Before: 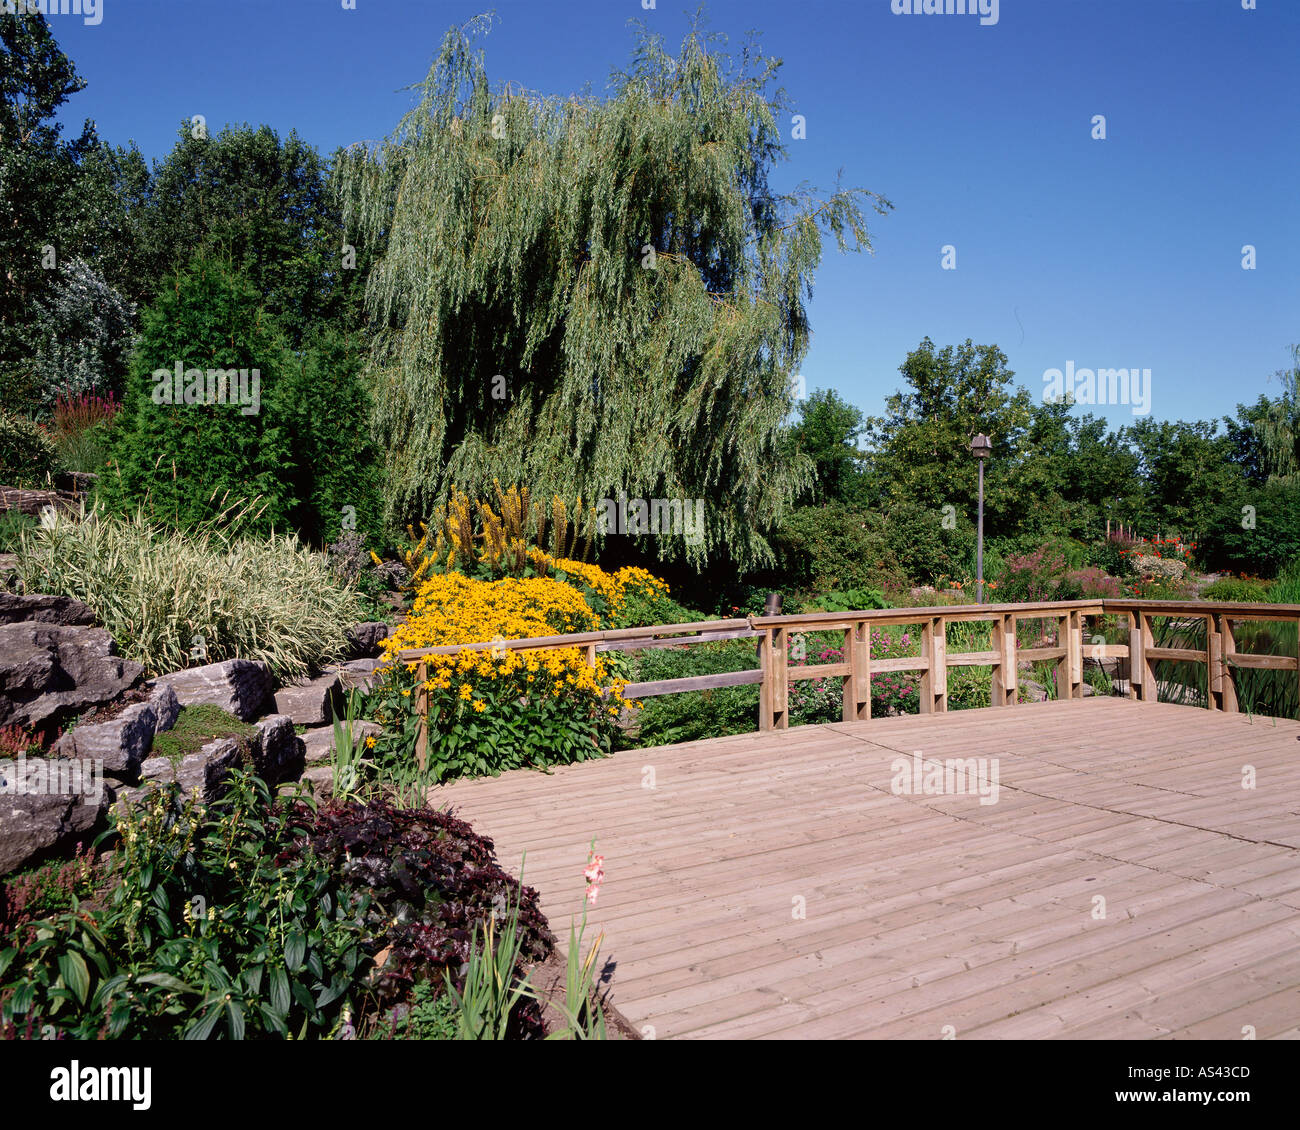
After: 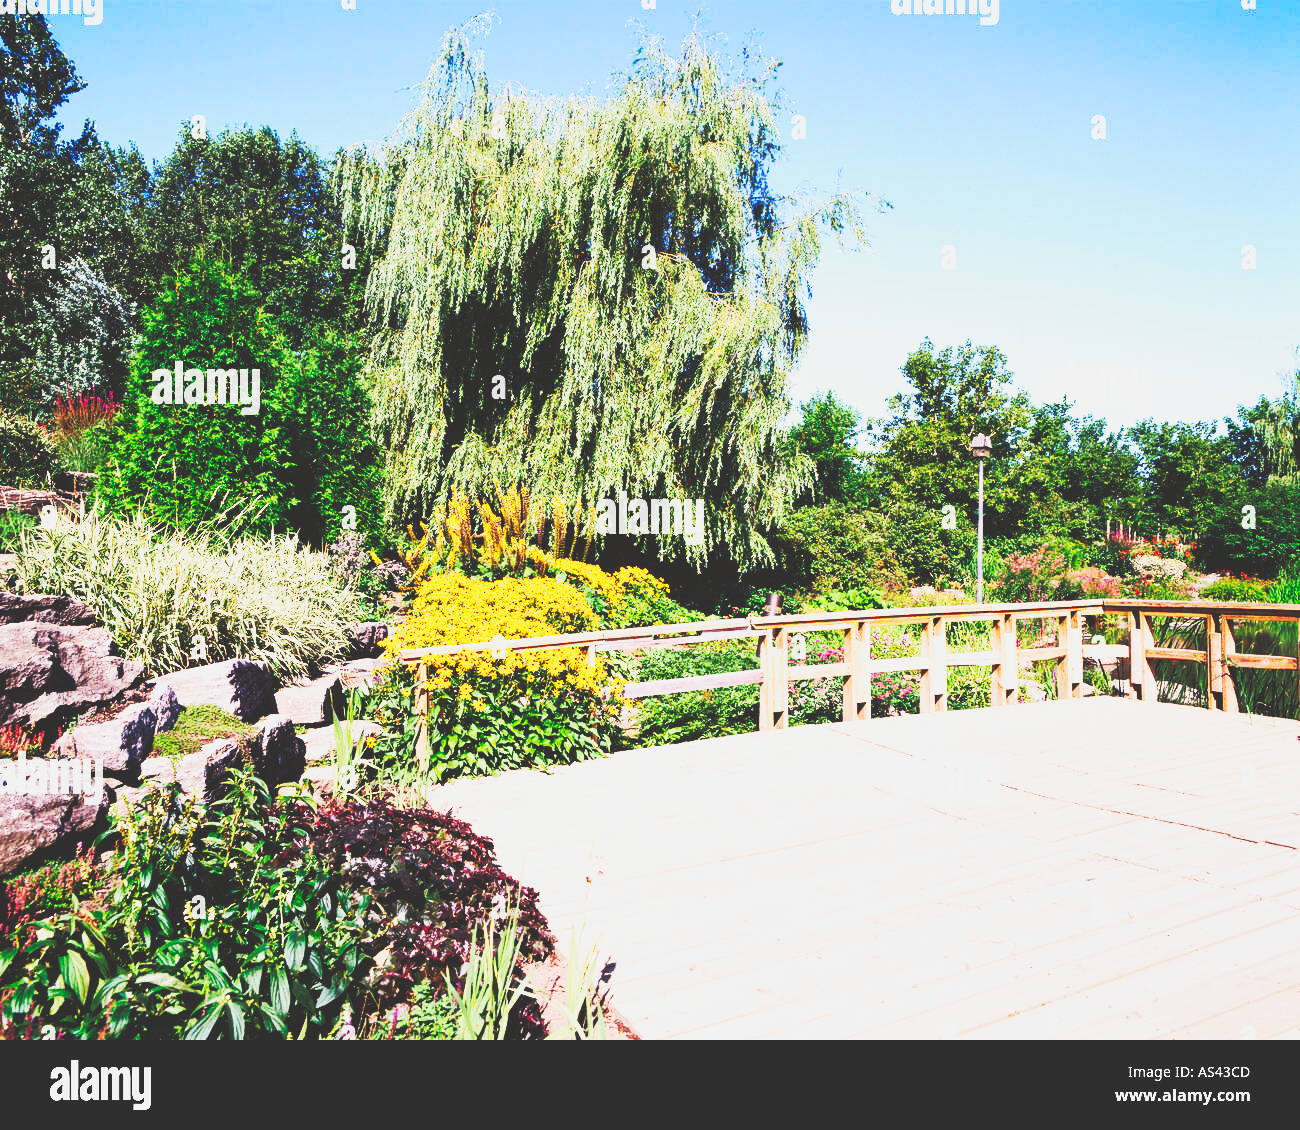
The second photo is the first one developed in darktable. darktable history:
tone curve: curves: ch0 [(0.013, 0) (0.061, 0.068) (0.239, 0.256) (0.502, 0.505) (0.683, 0.676) (0.761, 0.773) (0.858, 0.858) (0.987, 0.945)]; ch1 [(0, 0) (0.172, 0.123) (0.304, 0.288) (0.414, 0.44) (0.472, 0.473) (0.502, 0.508) (0.521, 0.528) (0.583, 0.595) (0.654, 0.673) (0.728, 0.761) (1, 1)]; ch2 [(0, 0) (0.411, 0.424) (0.485, 0.476) (0.502, 0.502) (0.553, 0.557) (0.57, 0.576) (1, 1)], color space Lab, linked channels, preserve colors none
base curve: curves: ch0 [(0, 0.015) (0.085, 0.116) (0.134, 0.298) (0.19, 0.545) (0.296, 0.764) (0.599, 0.982) (1, 1)], preserve colors none
exposure: black level correction -0.005, exposure 0.622 EV, compensate highlight preservation false
